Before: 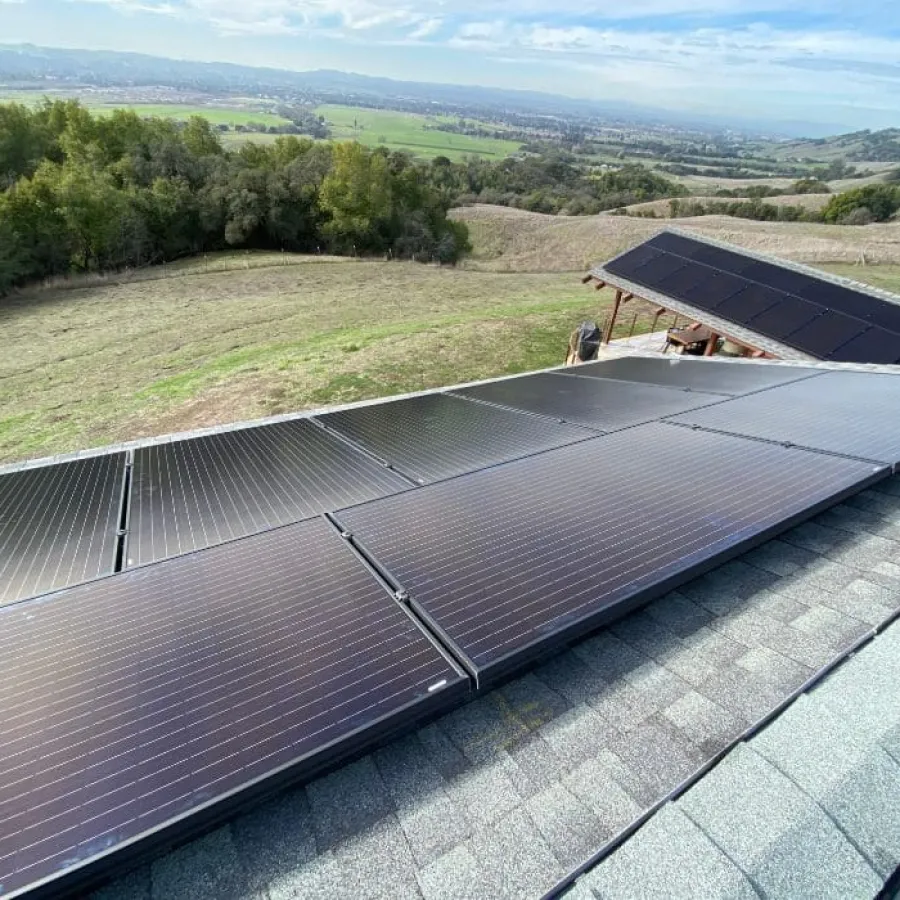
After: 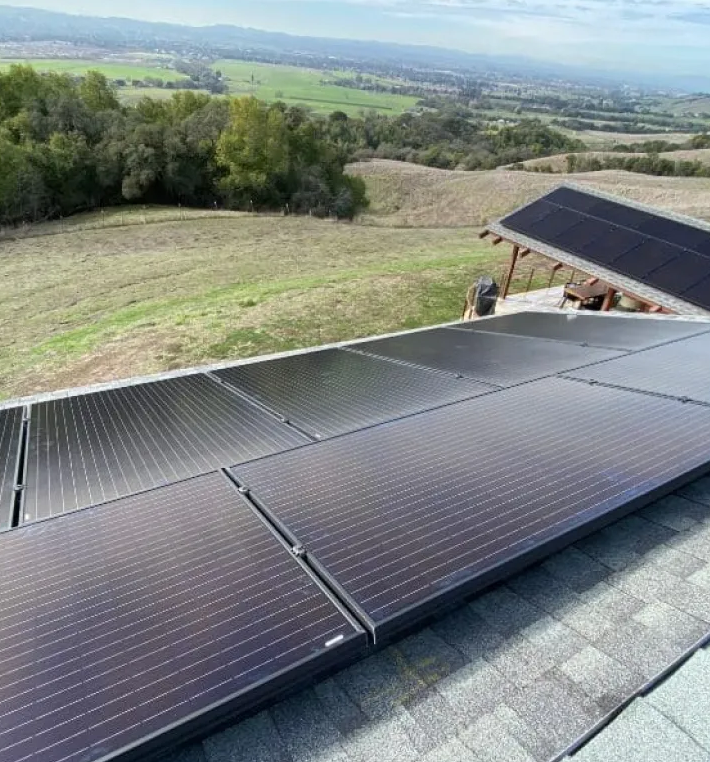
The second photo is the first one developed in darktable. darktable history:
crop: left 11.508%, top 5.055%, right 9.579%, bottom 10.214%
